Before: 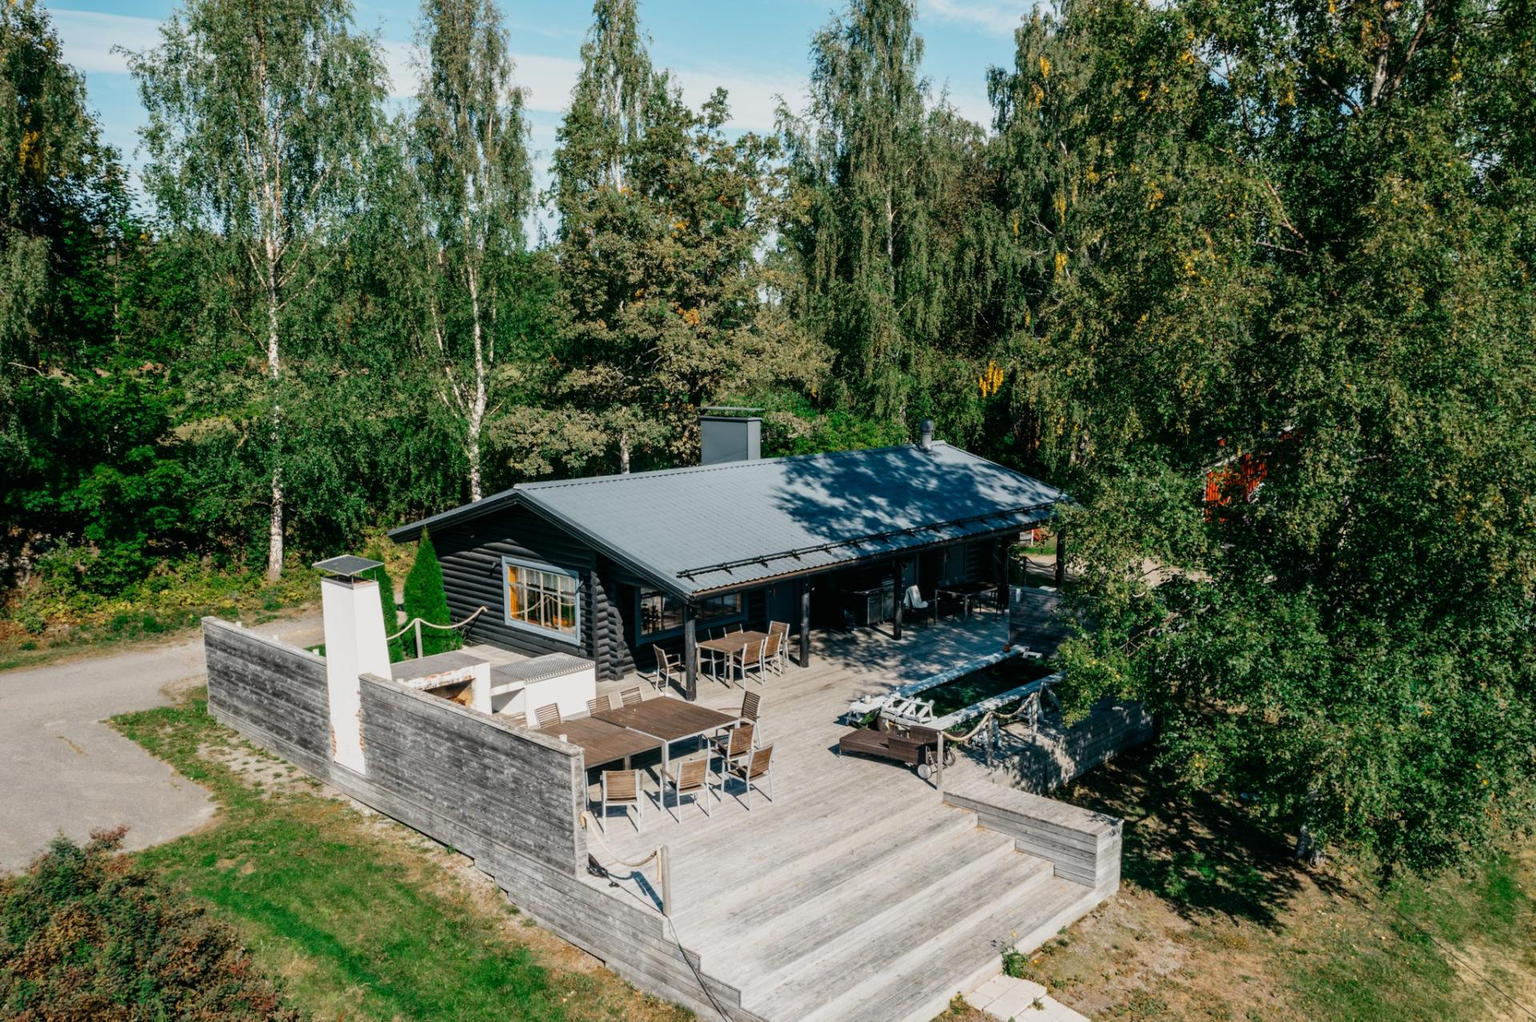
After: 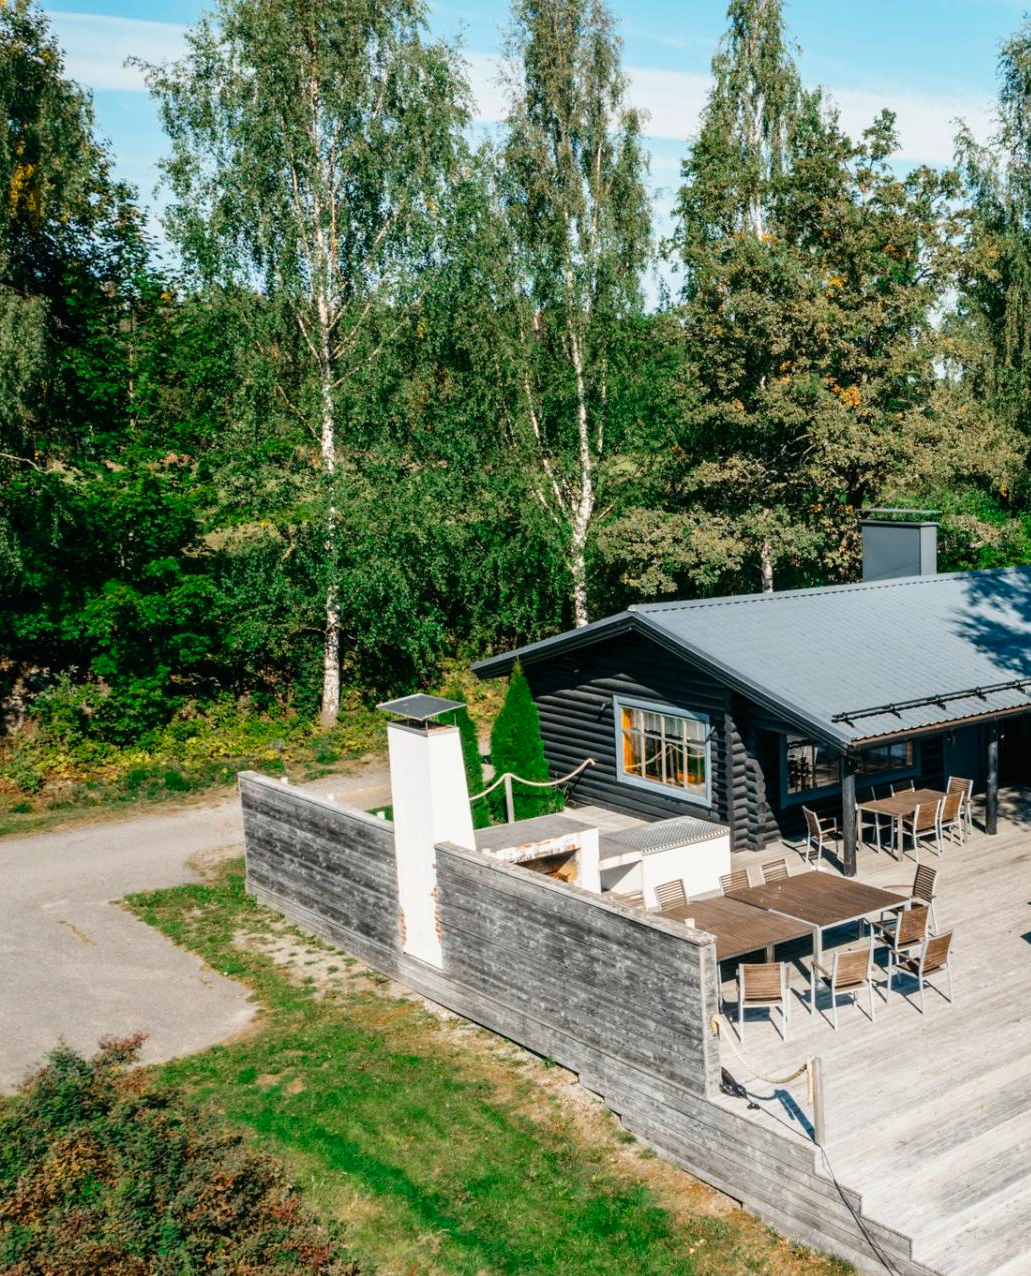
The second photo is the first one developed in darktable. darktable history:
crop: left 0.753%, right 45.512%, bottom 0.088%
exposure: exposure 0.244 EV, compensate highlight preservation false
contrast brightness saturation: saturation 0.134
